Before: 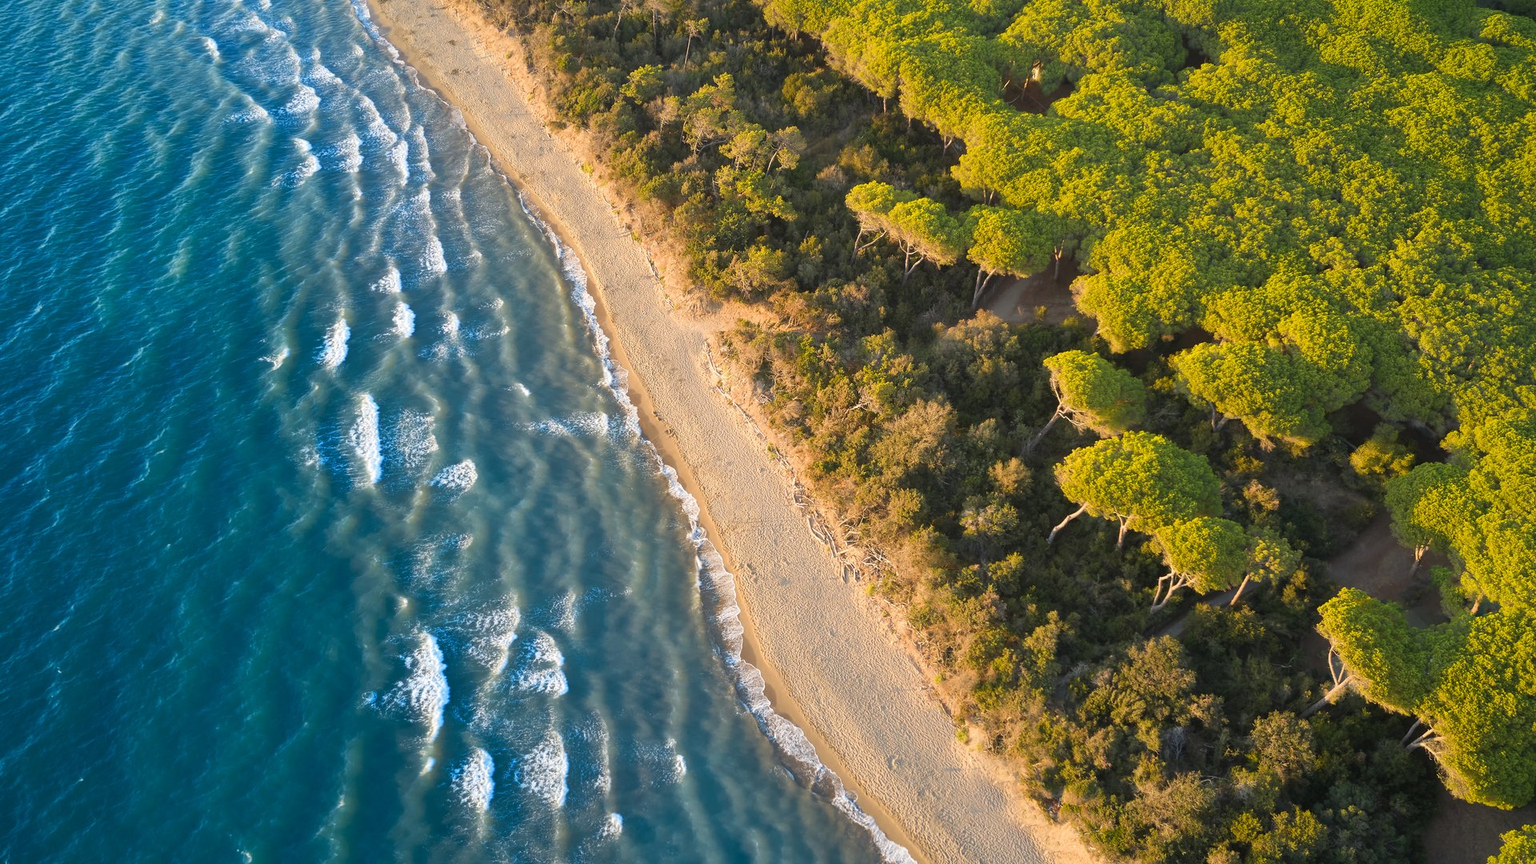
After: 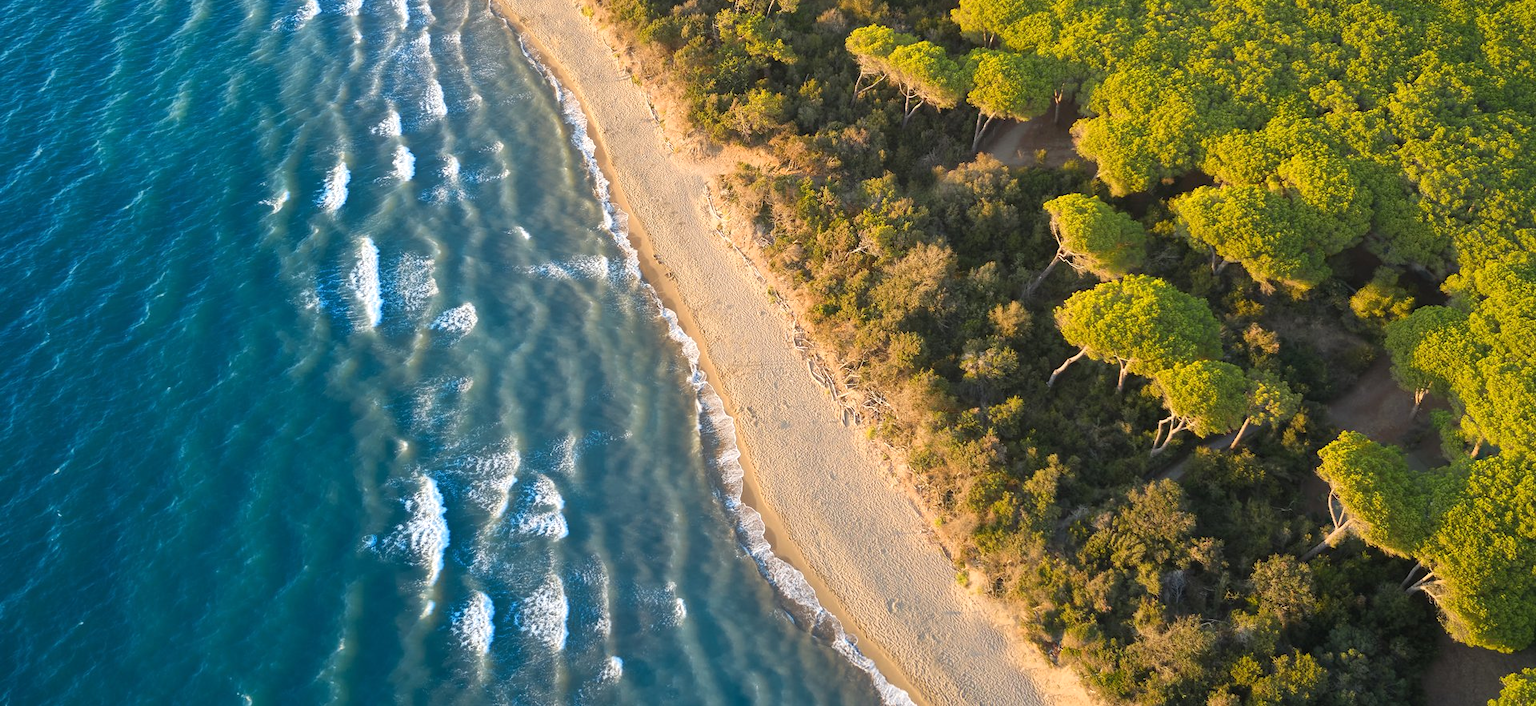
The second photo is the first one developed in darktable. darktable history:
tone equalizer: on, module defaults
exposure: exposure 0.124 EV, compensate highlight preservation false
crop and rotate: top 18.164%
